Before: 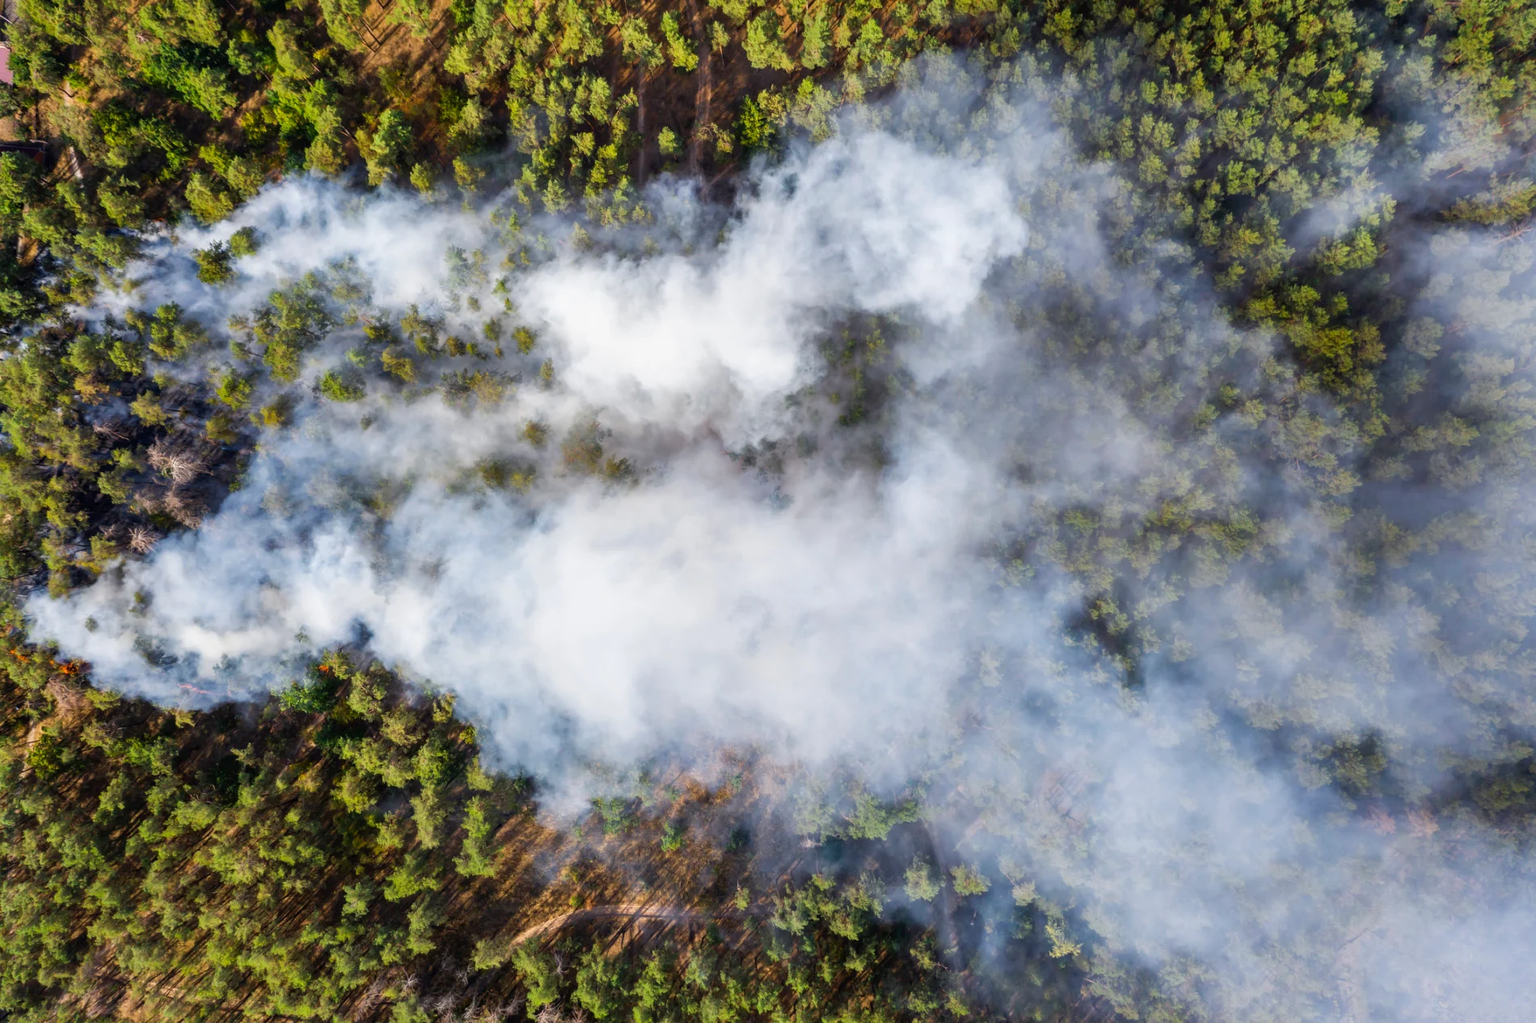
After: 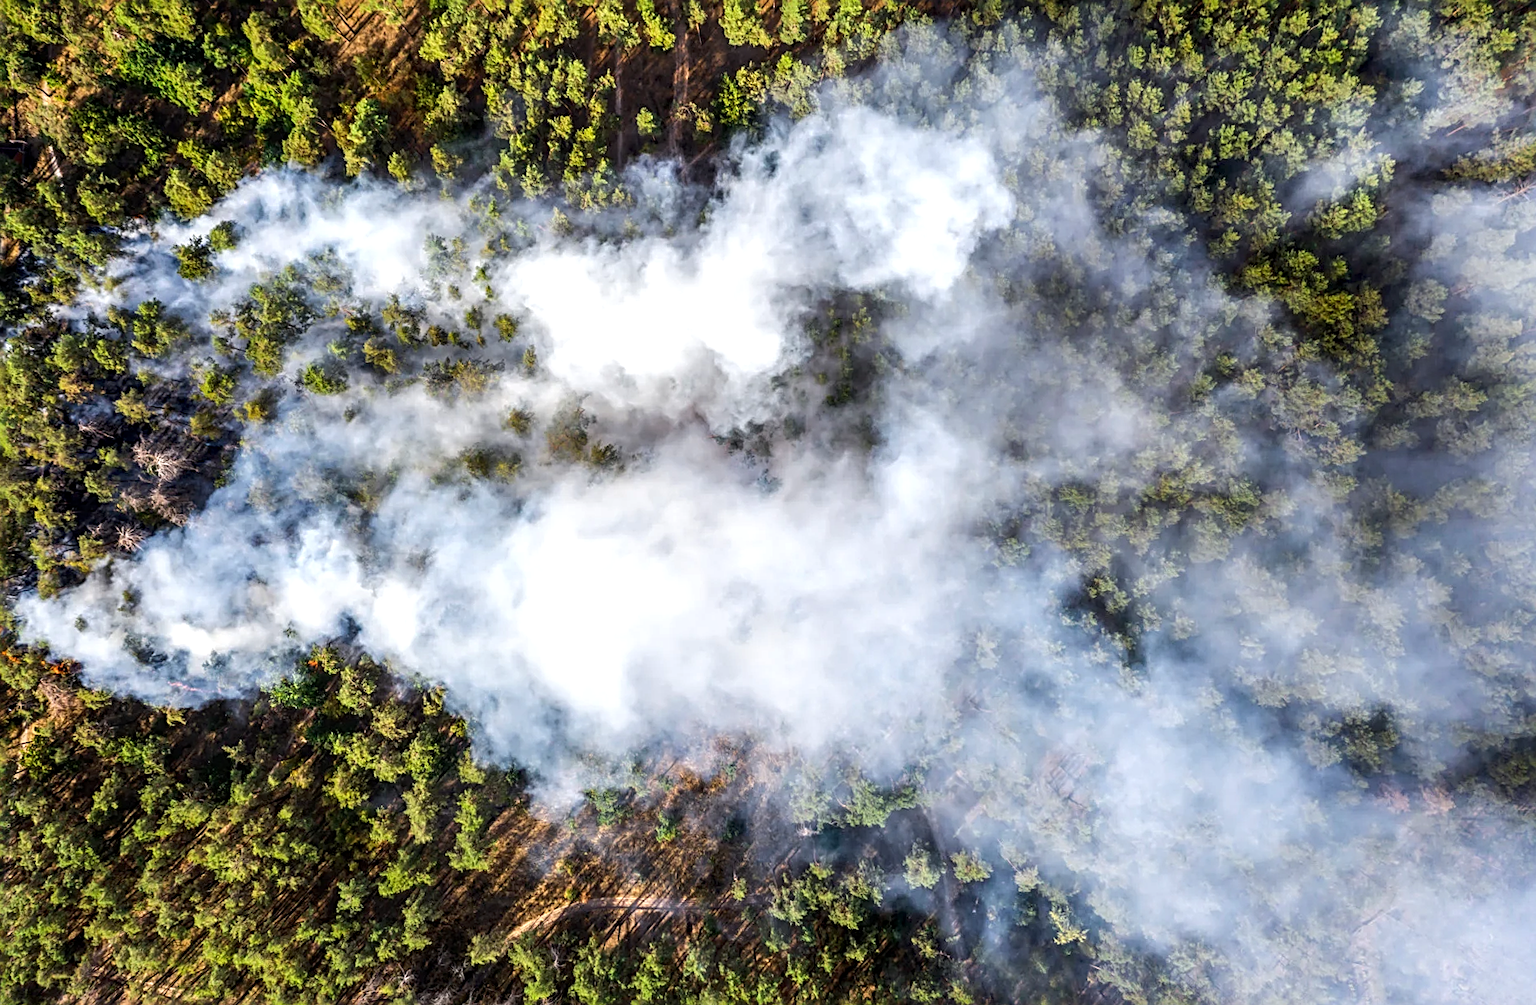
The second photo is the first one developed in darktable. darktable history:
local contrast: on, module defaults
sharpen: radius 2.543, amount 0.636
tone equalizer: -8 EV -0.417 EV, -7 EV -0.389 EV, -6 EV -0.333 EV, -5 EV -0.222 EV, -3 EV 0.222 EV, -2 EV 0.333 EV, -1 EV 0.389 EV, +0 EV 0.417 EV, edges refinement/feathering 500, mask exposure compensation -1.57 EV, preserve details no
rotate and perspective: rotation -1.32°, lens shift (horizontal) -0.031, crop left 0.015, crop right 0.985, crop top 0.047, crop bottom 0.982
